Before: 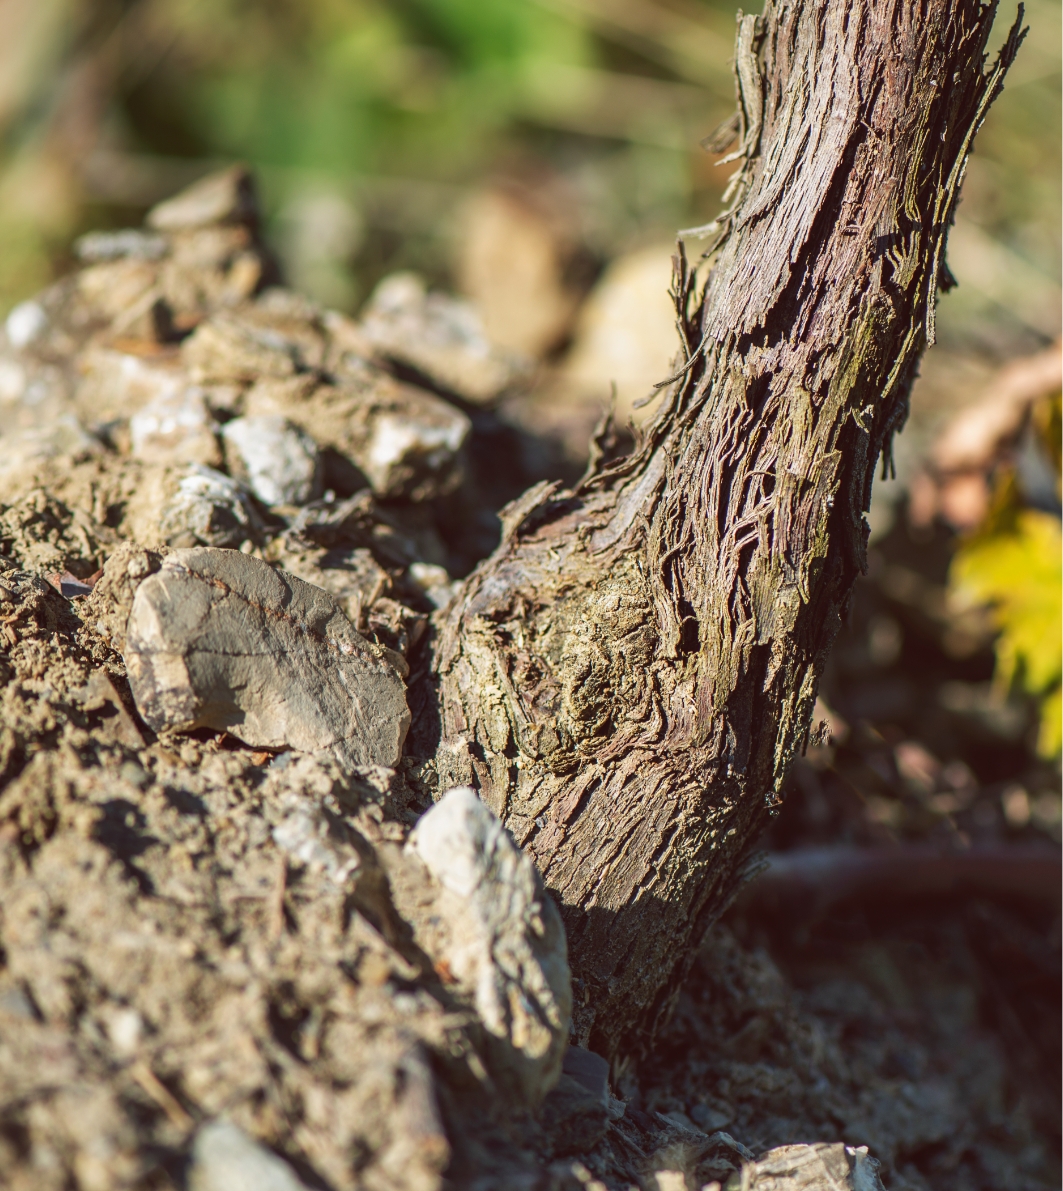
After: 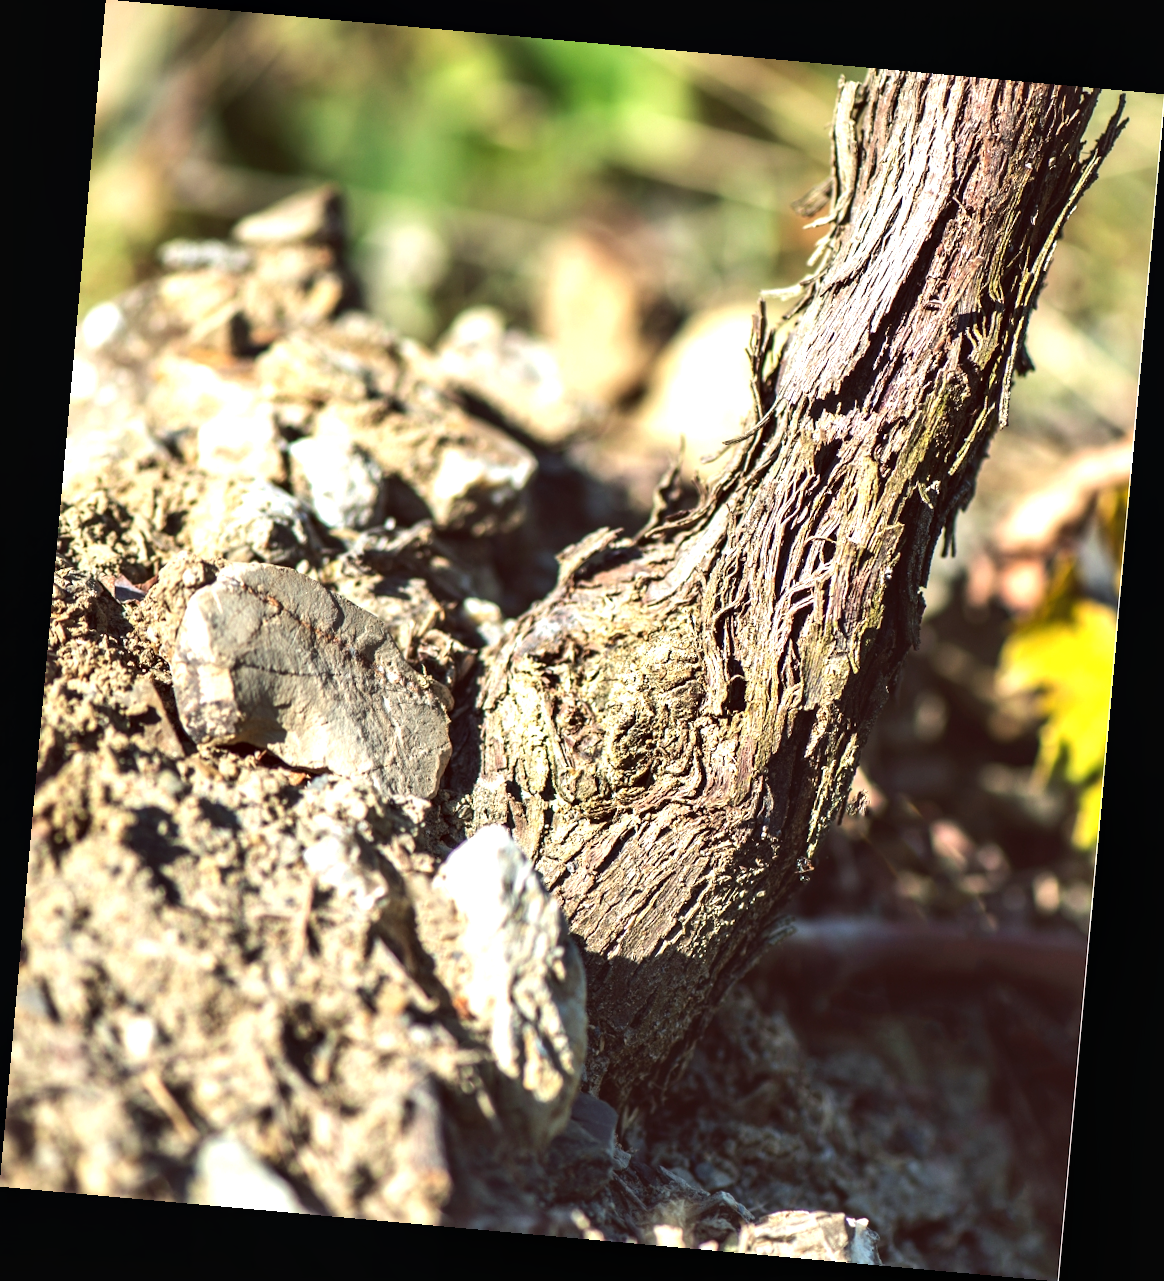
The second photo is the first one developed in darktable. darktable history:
contrast equalizer: octaves 7, y [[0.6 ×6], [0.55 ×6], [0 ×6], [0 ×6], [0 ×6]], mix 0.3
rotate and perspective: rotation 5.12°, automatic cropping off
tone equalizer: -8 EV -0.417 EV, -7 EV -0.389 EV, -6 EV -0.333 EV, -5 EV -0.222 EV, -3 EV 0.222 EV, -2 EV 0.333 EV, -1 EV 0.389 EV, +0 EV 0.417 EV, edges refinement/feathering 500, mask exposure compensation -1.57 EV, preserve details no
exposure: black level correction -0.002, exposure 0.54 EV, compensate highlight preservation false
